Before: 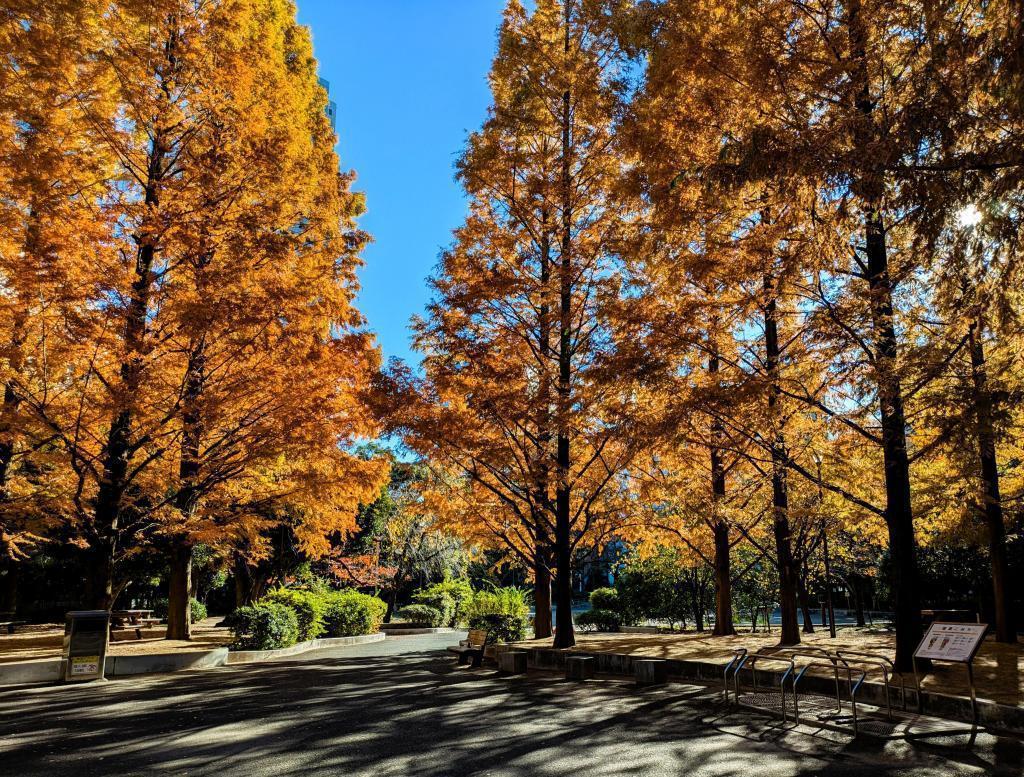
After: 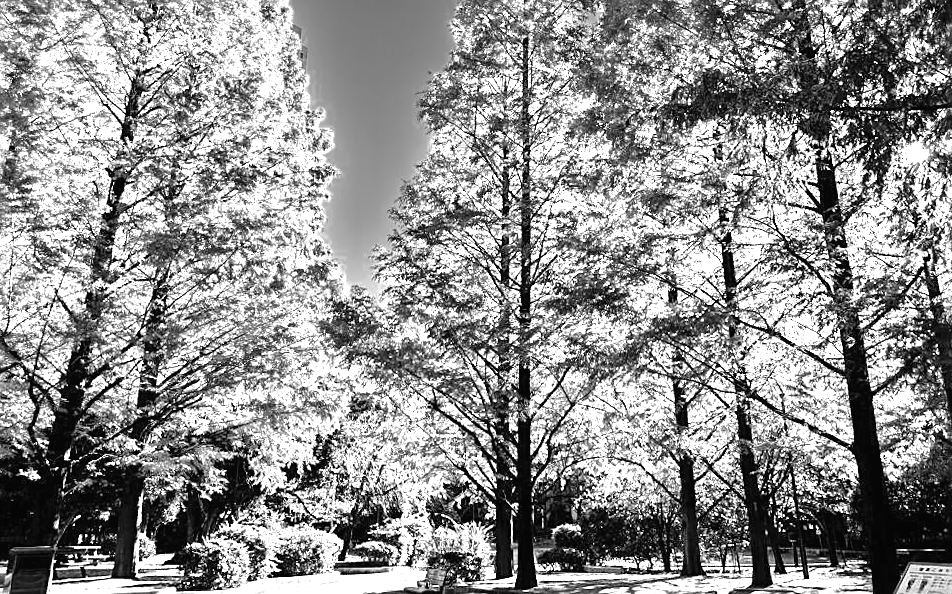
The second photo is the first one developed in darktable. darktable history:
crop: top 5.667%, bottom 17.637%
contrast brightness saturation: contrast -0.02, brightness -0.01, saturation 0.03
monochrome: a 26.22, b 42.67, size 0.8
rotate and perspective: rotation 0.215°, lens shift (vertical) -0.139, crop left 0.069, crop right 0.939, crop top 0.002, crop bottom 0.996
levels: levels [0, 0.281, 0.562]
tone equalizer: on, module defaults
sharpen: on, module defaults
